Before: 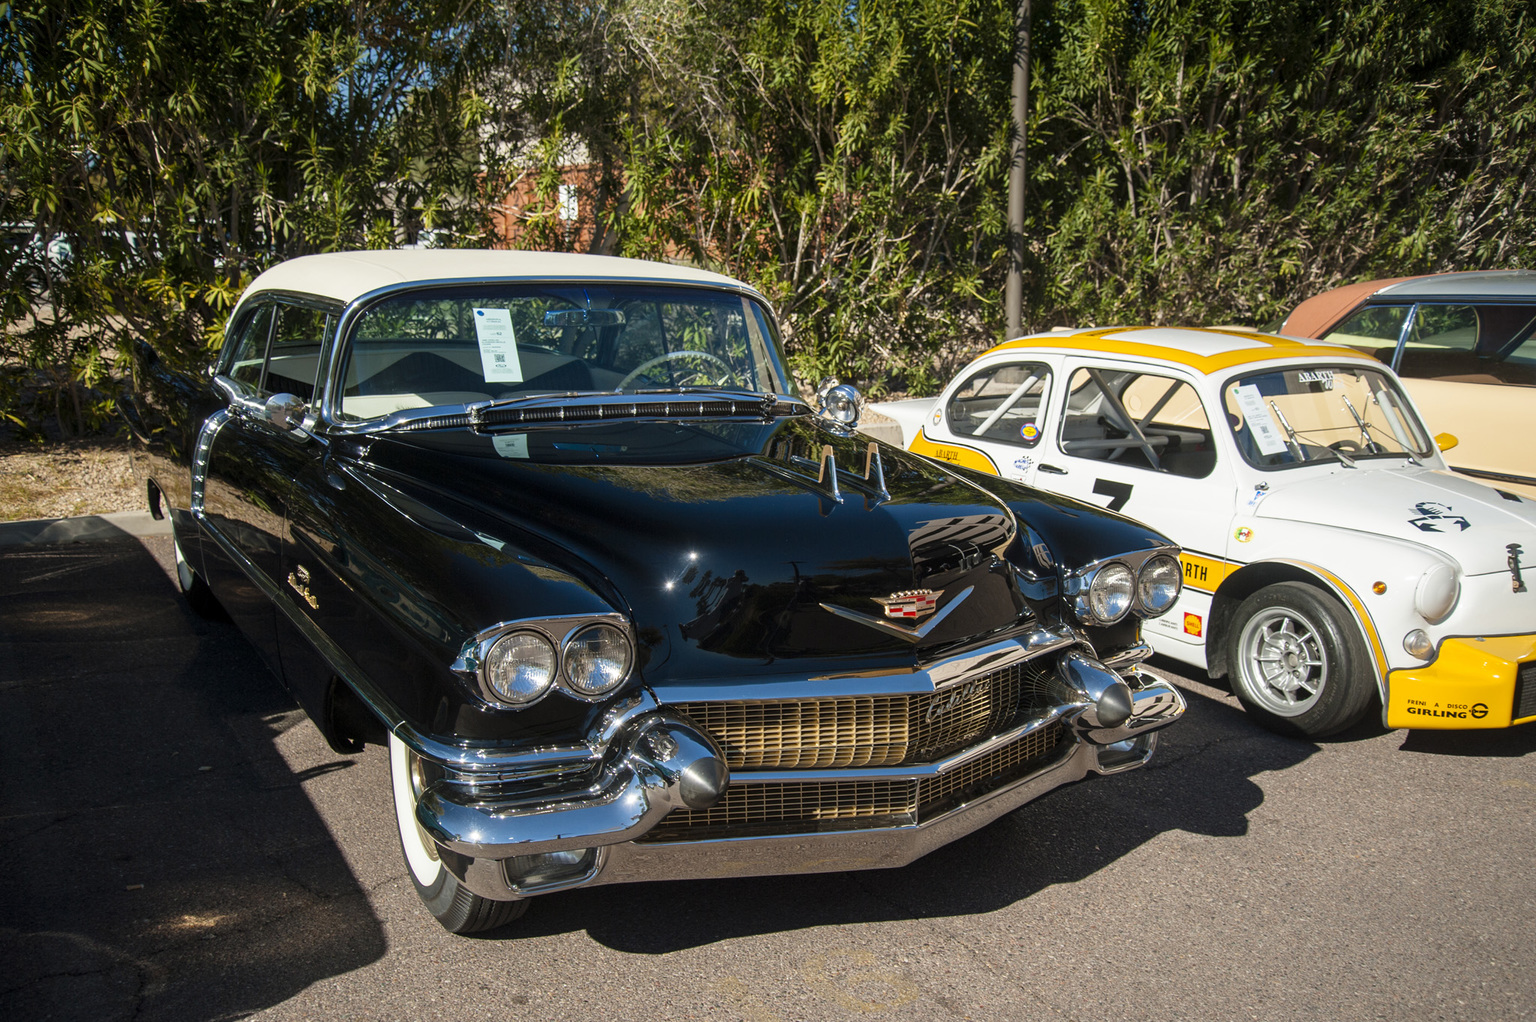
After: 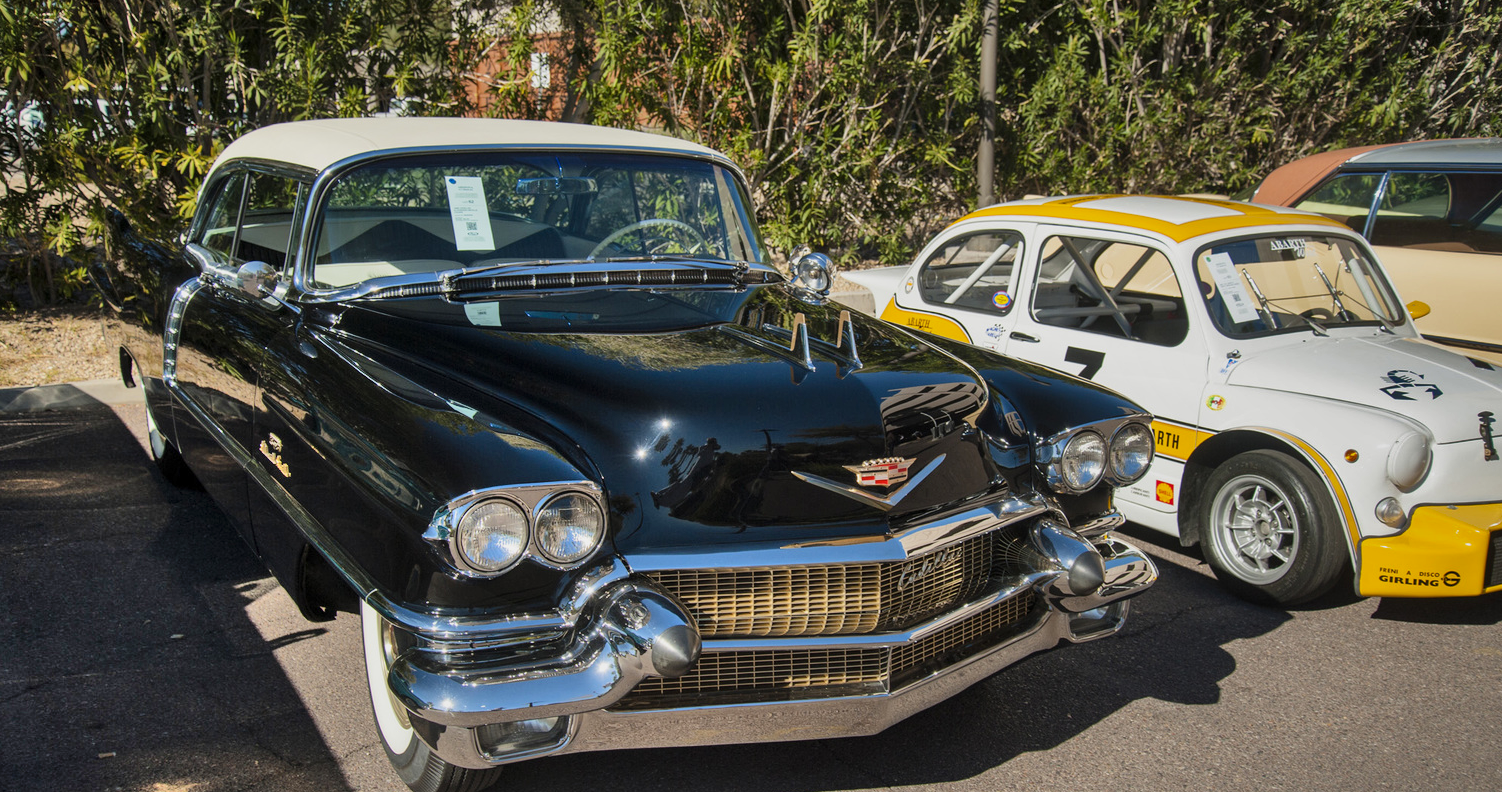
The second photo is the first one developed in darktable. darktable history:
crop and rotate: left 1.88%, top 13.002%, right 0.279%, bottom 9.5%
shadows and highlights: shadows 80.8, white point adjustment -9, highlights -61.37, soften with gaussian
